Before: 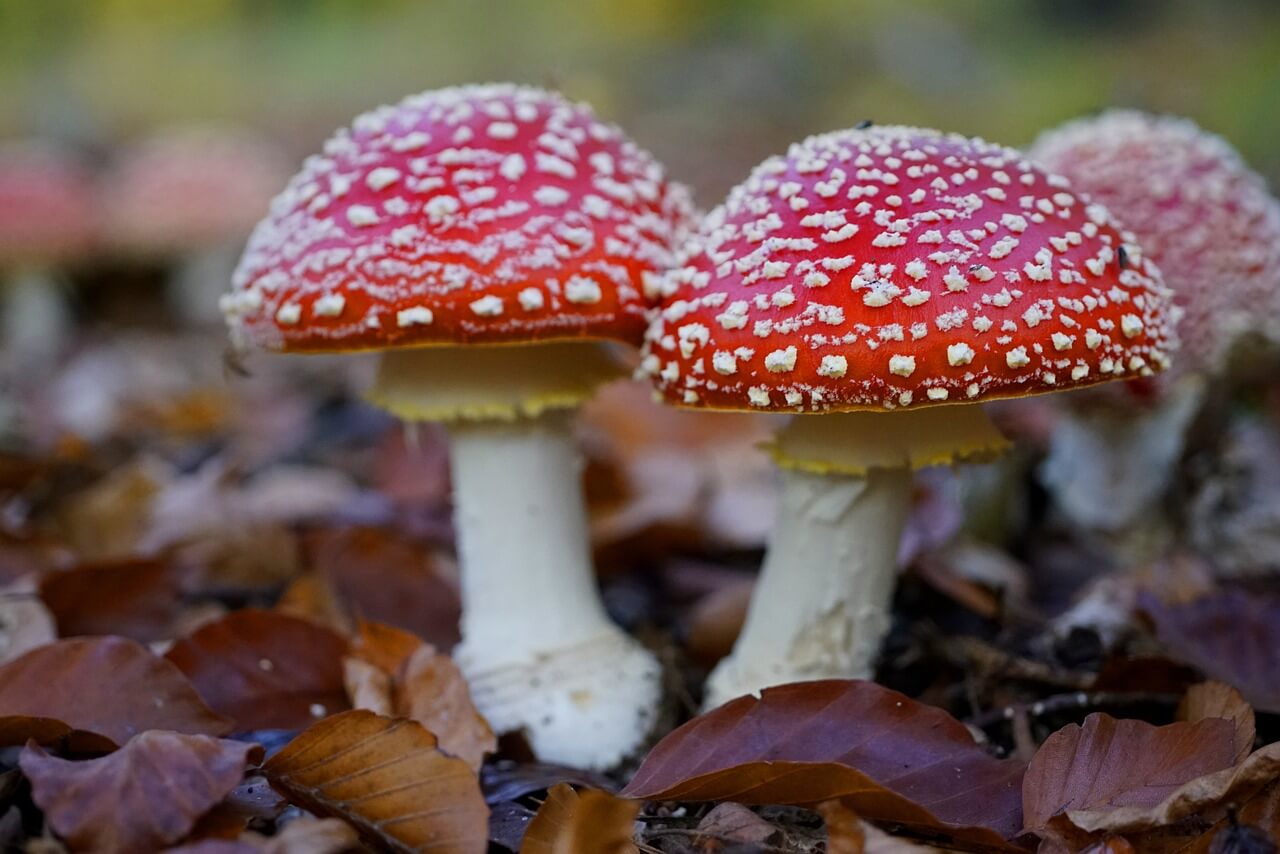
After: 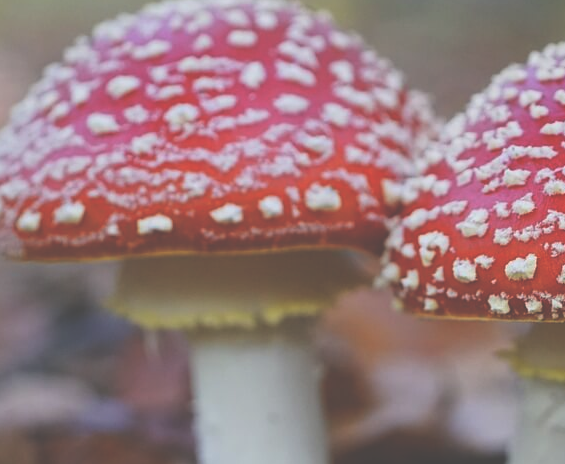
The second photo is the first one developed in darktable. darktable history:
exposure: black level correction -0.06, exposure -0.05 EV, compensate highlight preservation false
crop: left 20.389%, top 10.861%, right 35.406%, bottom 34.792%
